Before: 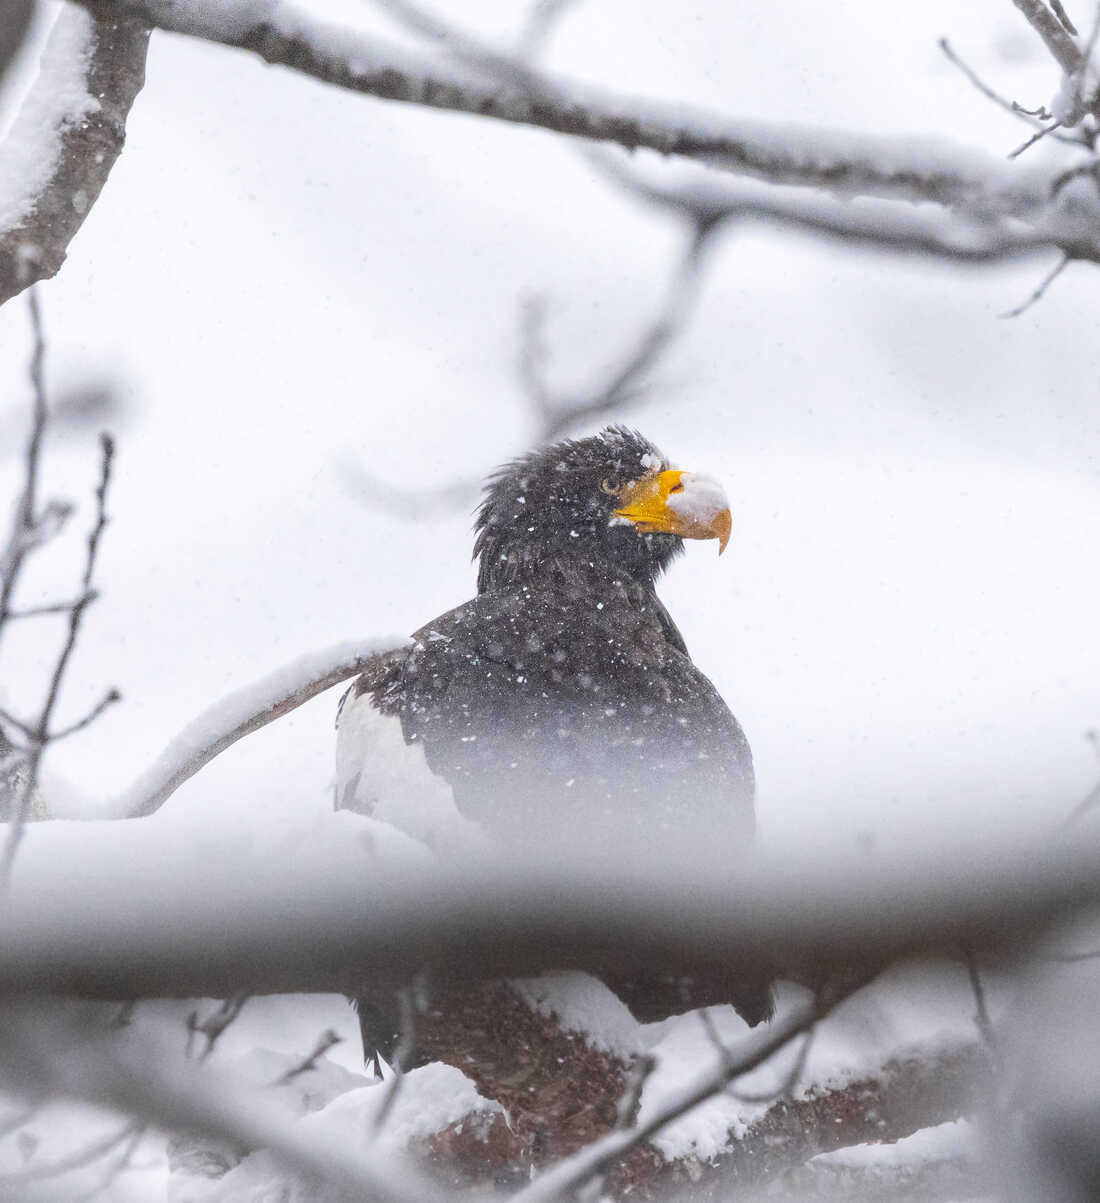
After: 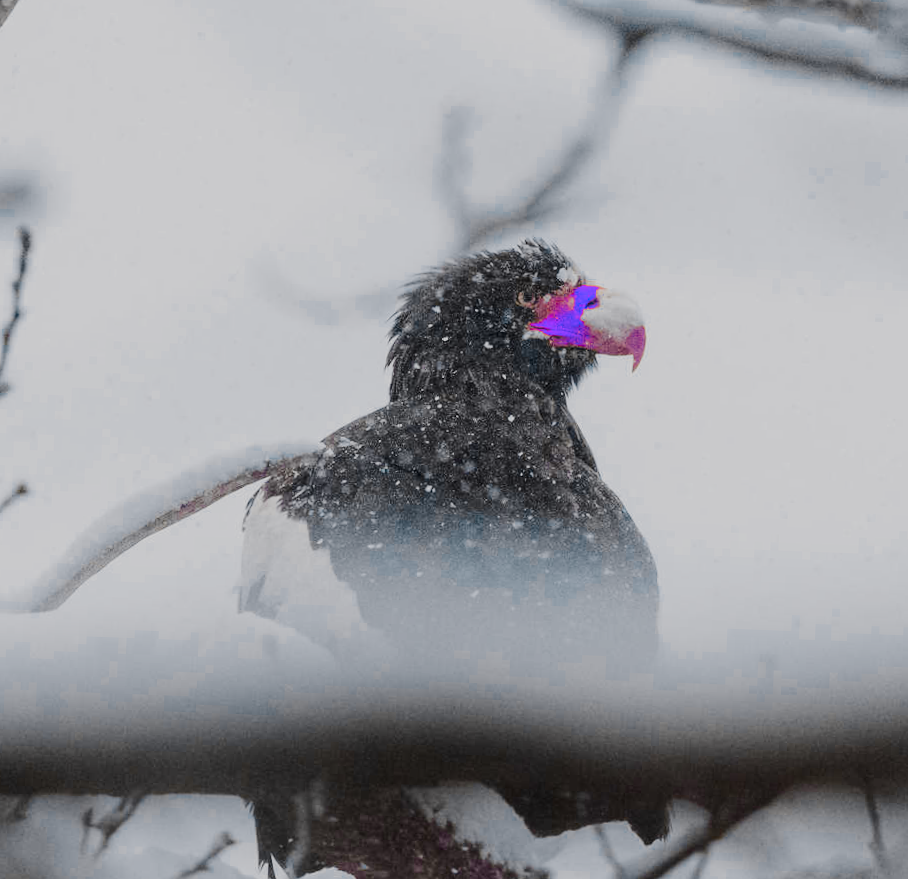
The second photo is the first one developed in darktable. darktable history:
crop: left 9.712%, top 16.928%, right 10.845%, bottom 12.332%
contrast brightness saturation: brightness -0.09
color zones: curves: ch0 [(0.826, 0.353)]; ch1 [(0.242, 0.647) (0.889, 0.342)]; ch2 [(0.246, 0.089) (0.969, 0.068)]
rotate and perspective: rotation 2.17°, automatic cropping off
filmic rgb: black relative exposure -7.32 EV, white relative exposure 5.09 EV, hardness 3.2
tone curve: curves: ch0 [(0, 0) (0.087, 0.054) (0.281, 0.245) (0.506, 0.526) (0.8, 0.824) (0.994, 0.955)]; ch1 [(0, 0) (0.27, 0.195) (0.406, 0.435) (0.452, 0.474) (0.495, 0.5) (0.514, 0.508) (0.537, 0.556) (0.654, 0.689) (1, 1)]; ch2 [(0, 0) (0.269, 0.299) (0.459, 0.441) (0.498, 0.499) (0.523, 0.52) (0.551, 0.549) (0.633, 0.625) (0.659, 0.681) (0.718, 0.764) (1, 1)], color space Lab, independent channels, preserve colors none
